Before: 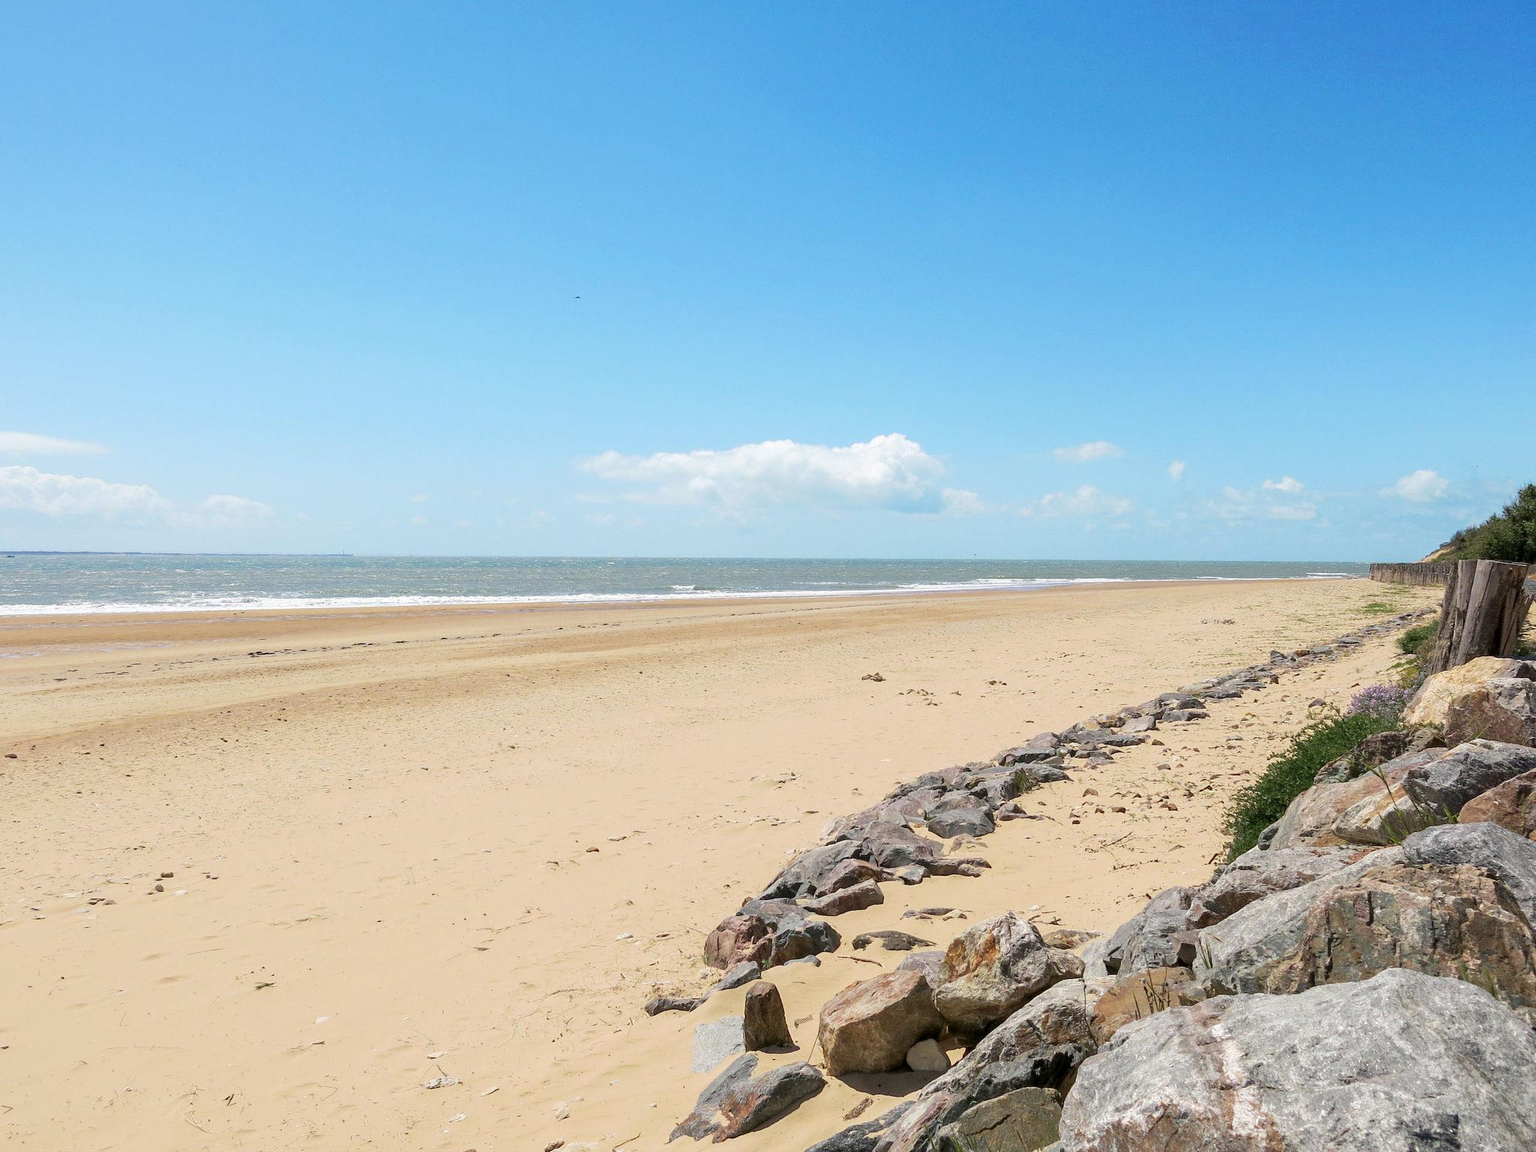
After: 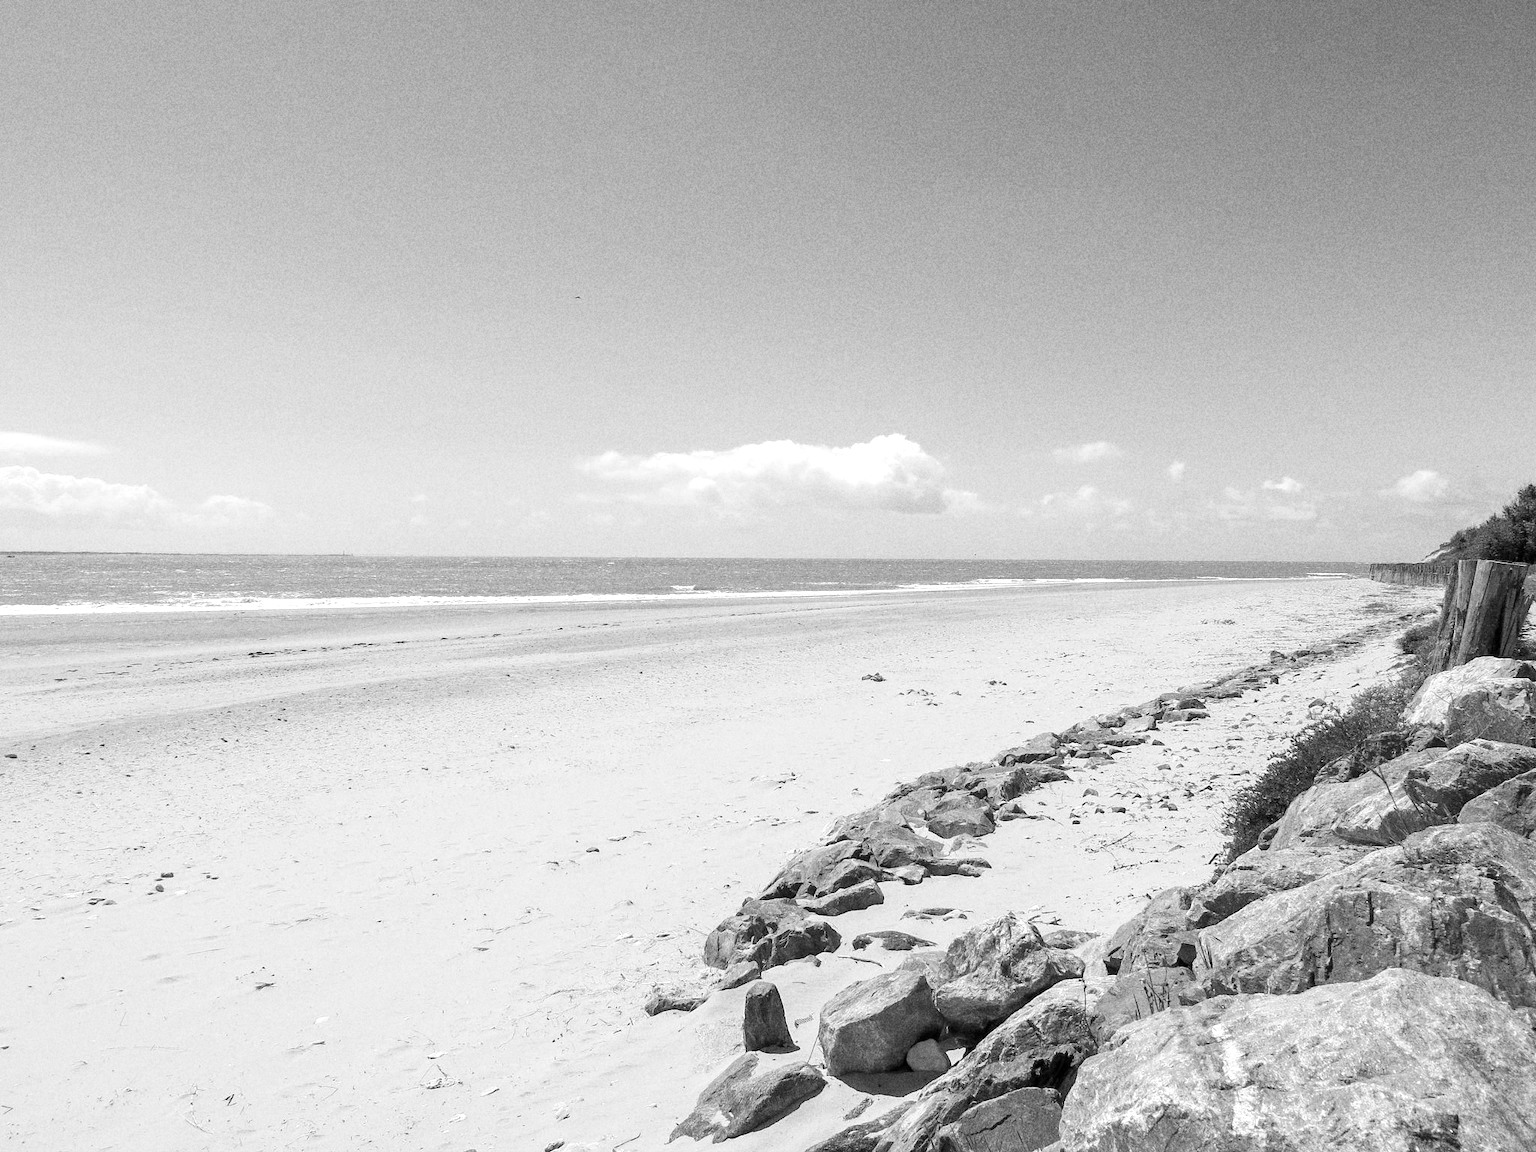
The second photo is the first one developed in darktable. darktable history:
monochrome: size 3.1
color correction: saturation 1.11
grain: coarseness 11.82 ISO, strength 36.67%, mid-tones bias 74.17%
white balance: red 1.467, blue 0.684
